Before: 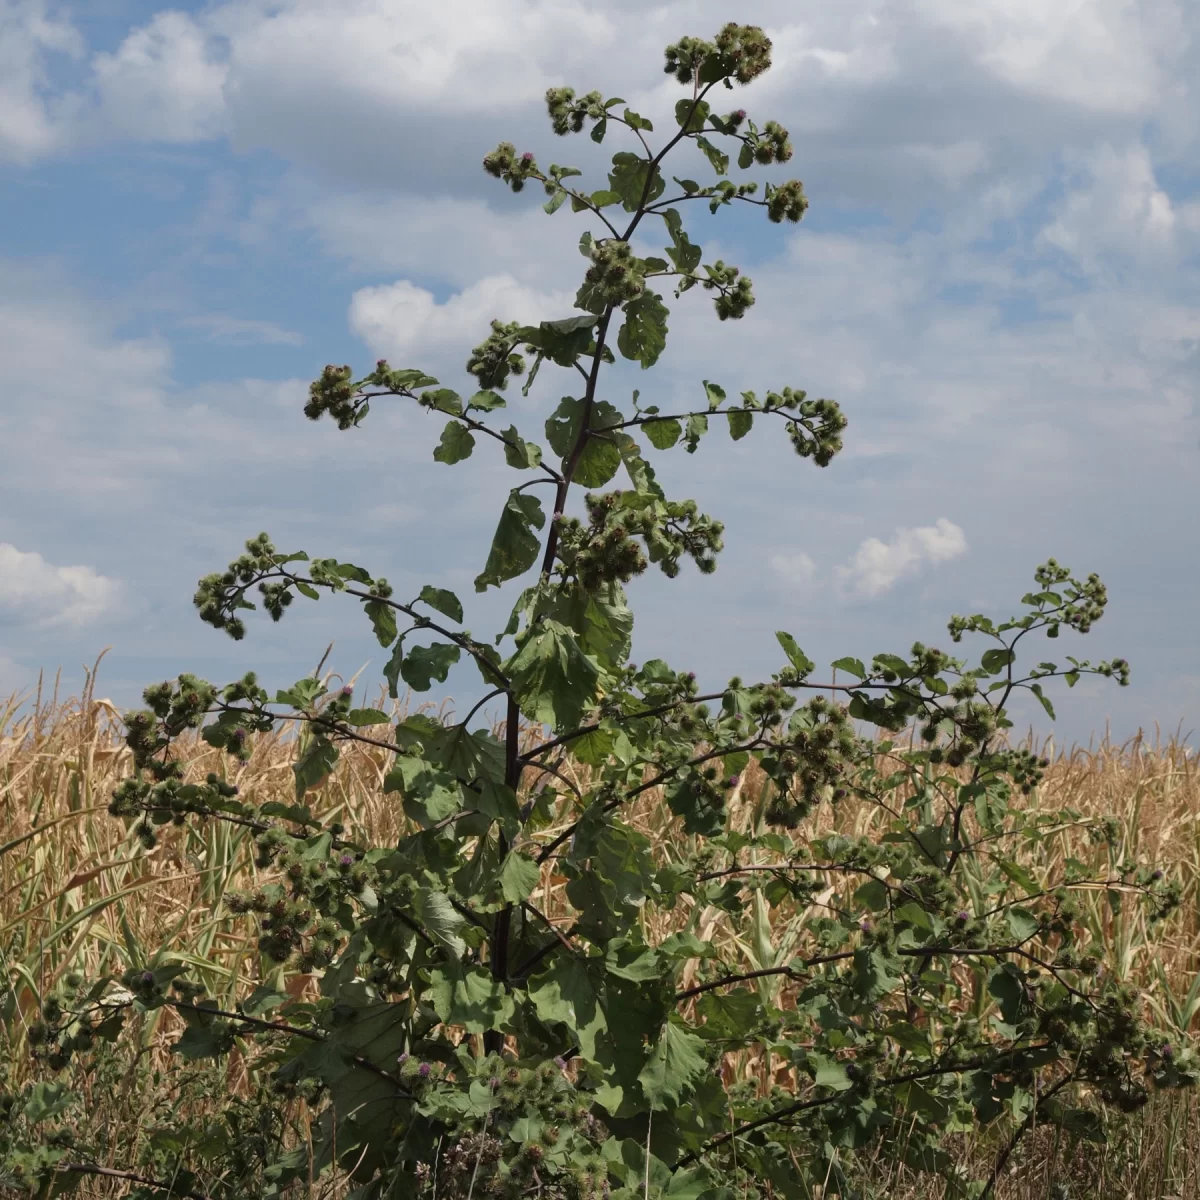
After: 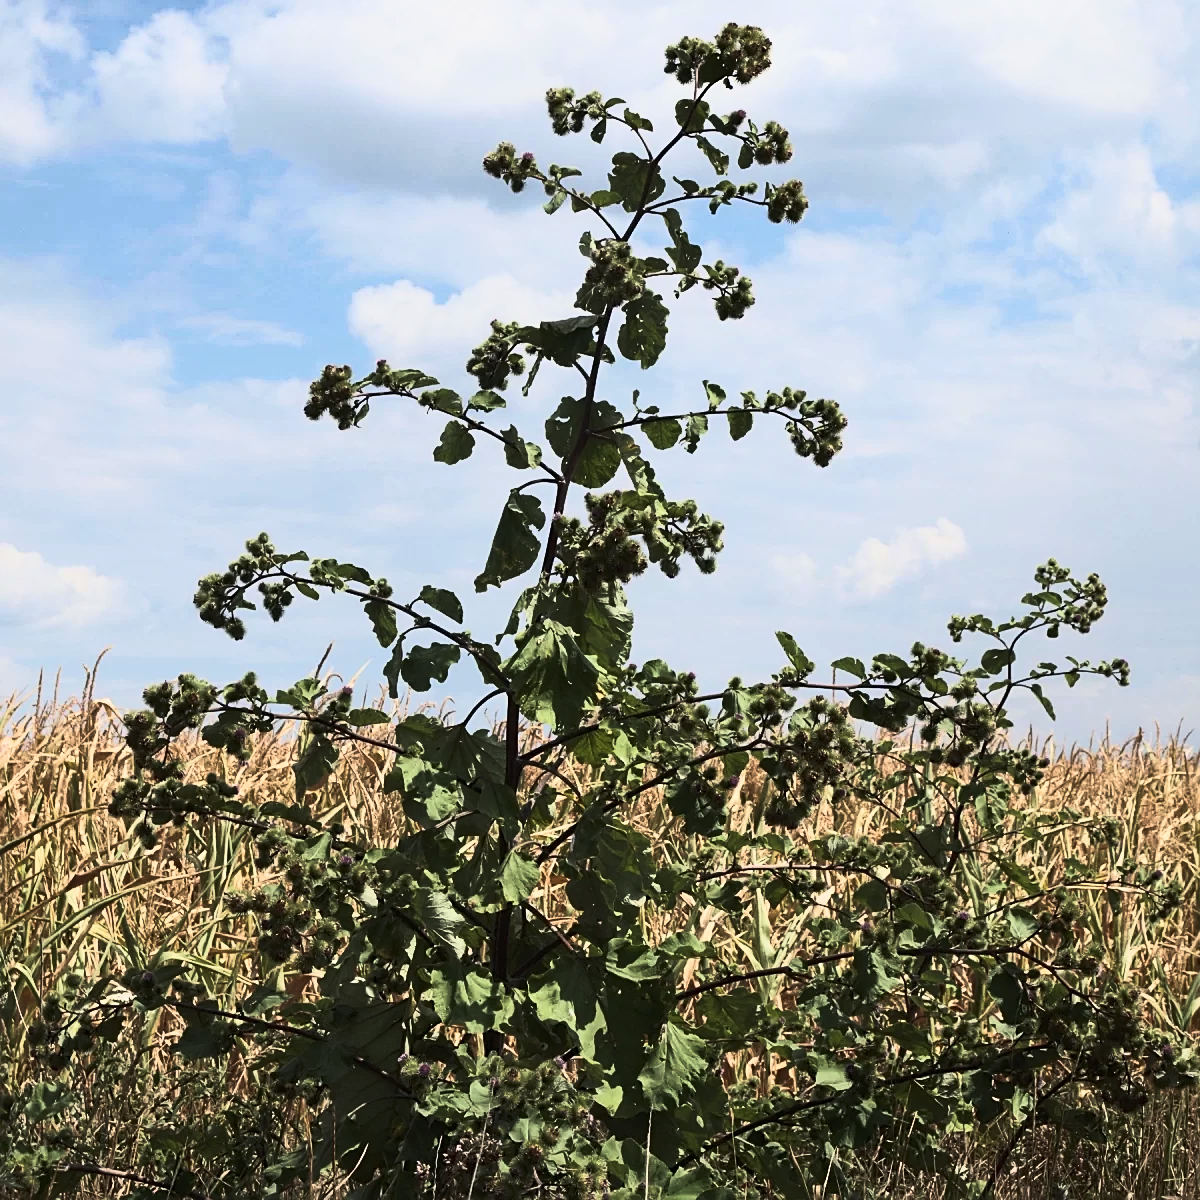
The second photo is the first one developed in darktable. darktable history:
sharpen: on, module defaults
tone curve: curves: ch0 [(0, 0) (0.427, 0.375) (0.616, 0.801) (1, 1)], color space Lab, linked channels, preserve colors none
